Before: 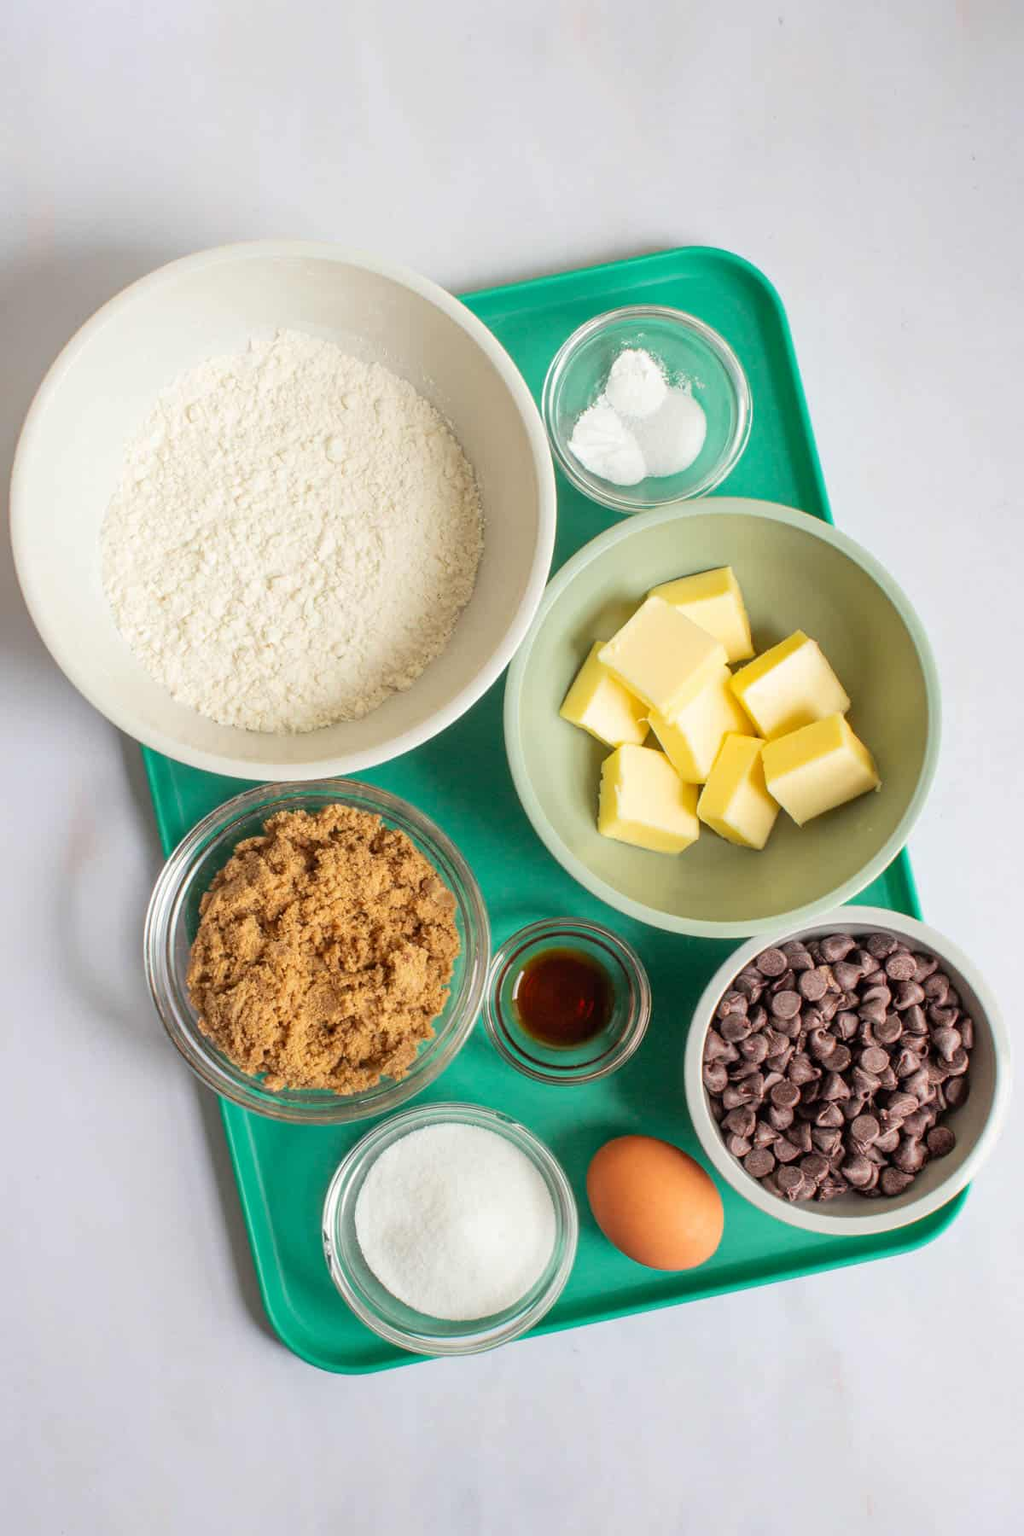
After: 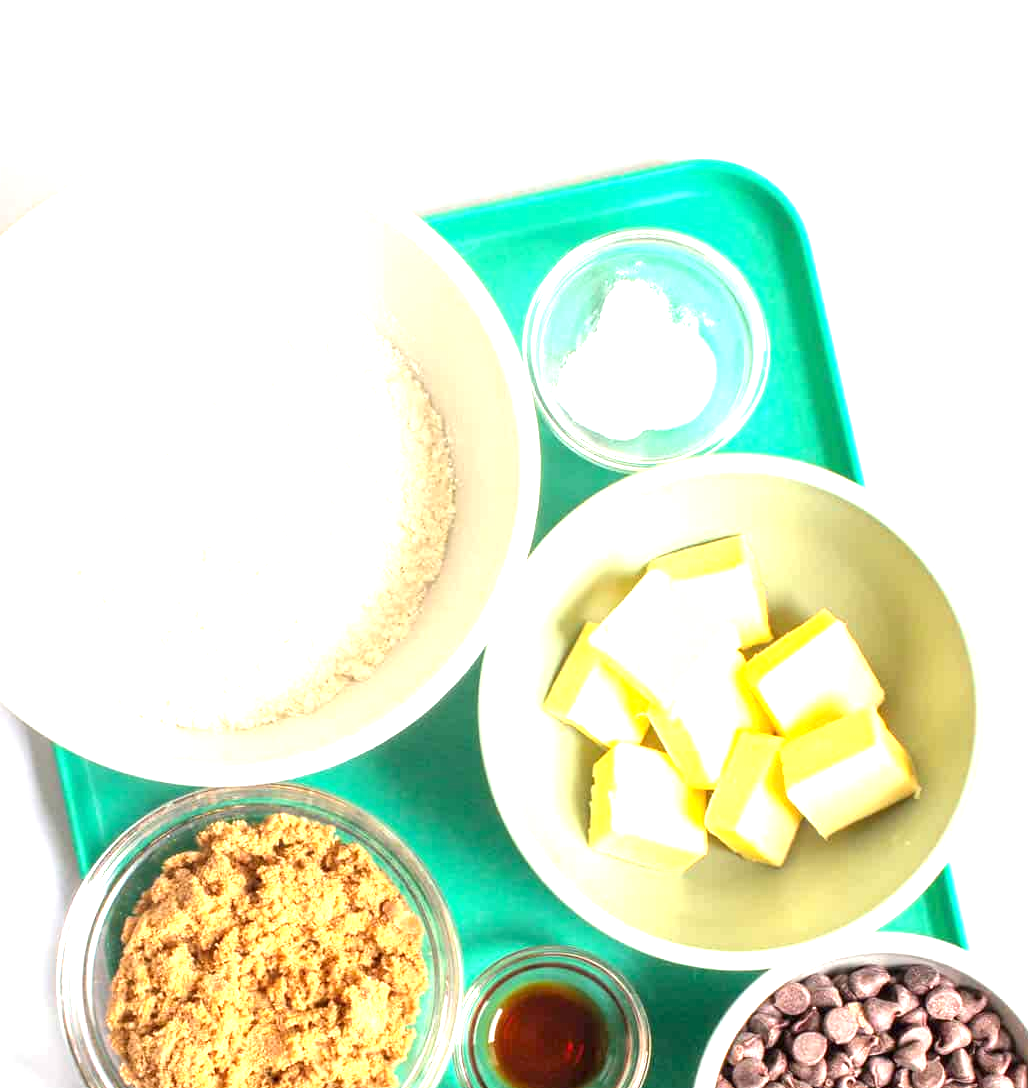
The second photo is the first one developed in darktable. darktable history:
exposure: exposure 1.5 EV, compensate highlight preservation false
crop and rotate: left 9.345%, top 7.22%, right 4.982%, bottom 32.331%
